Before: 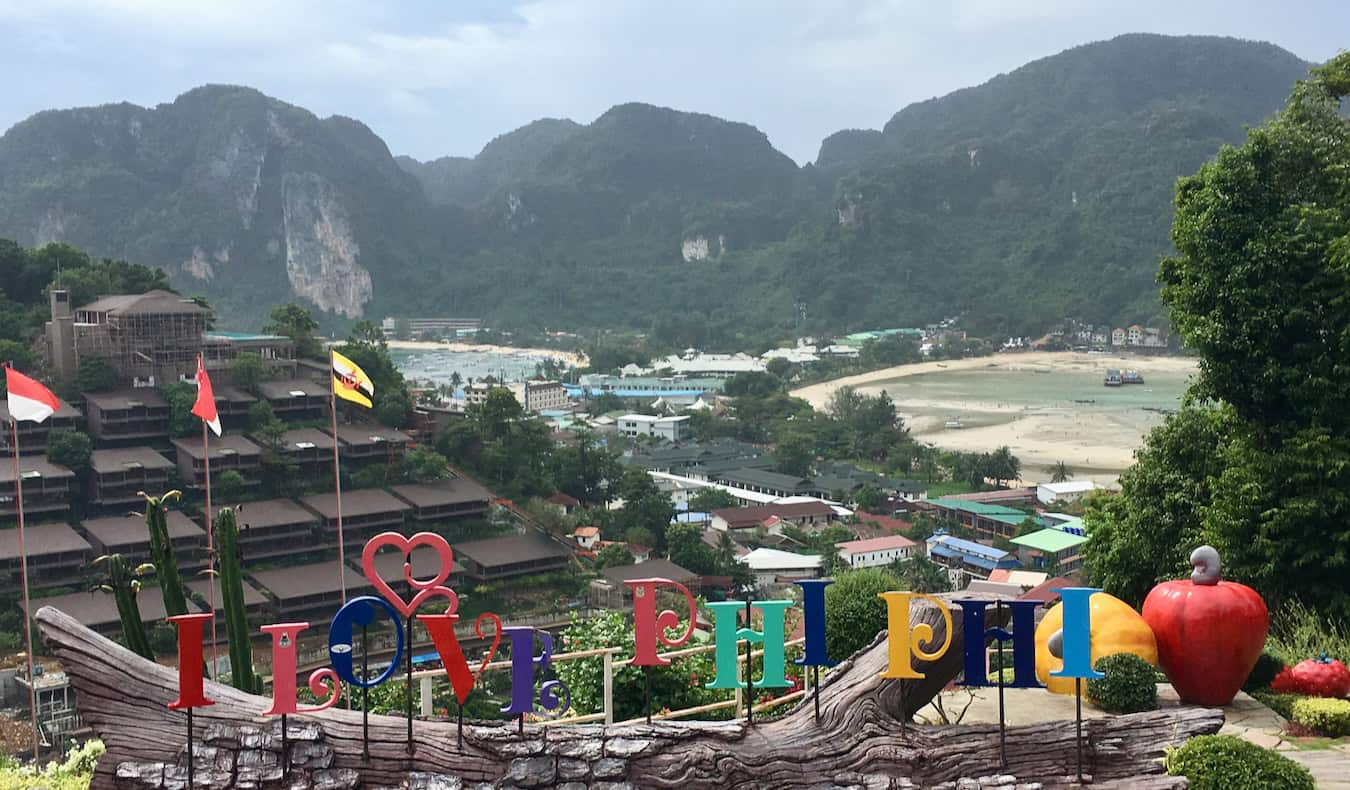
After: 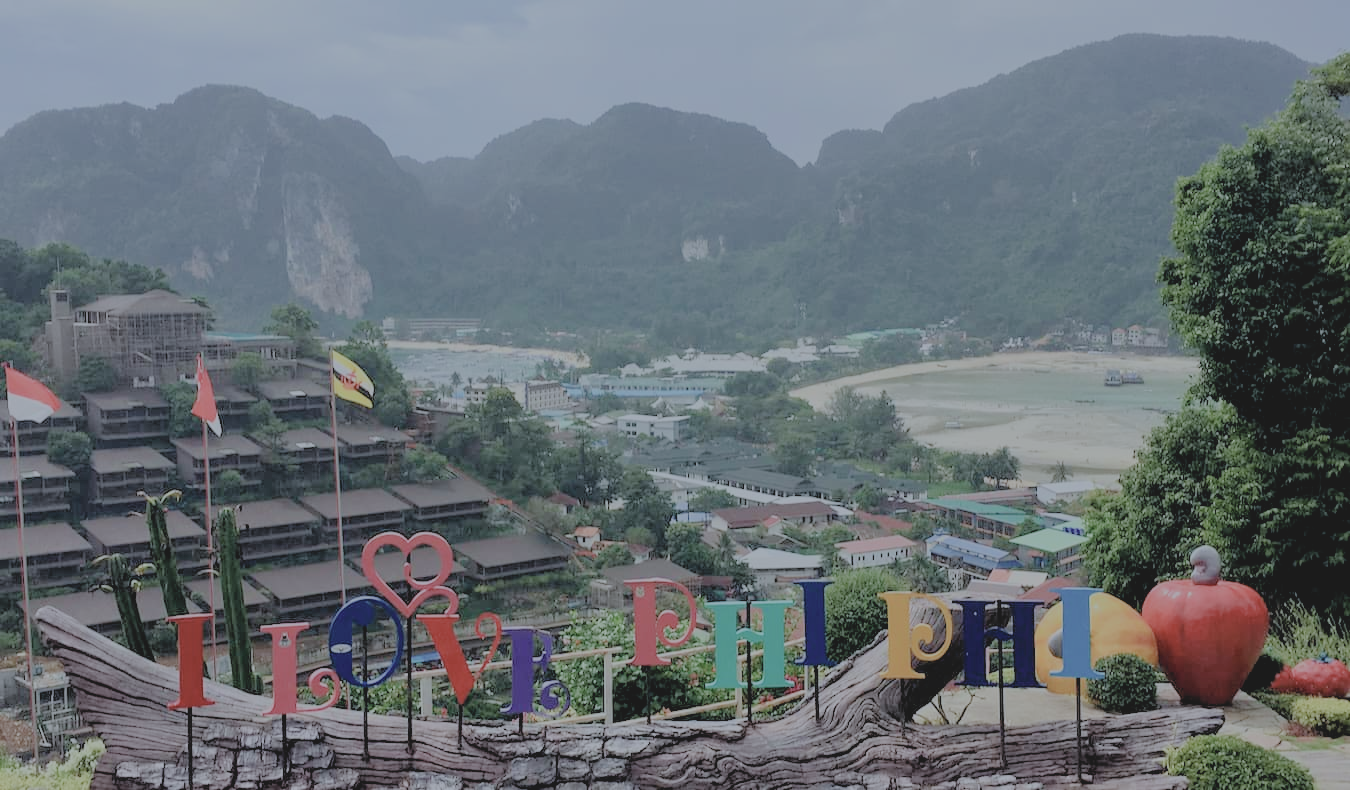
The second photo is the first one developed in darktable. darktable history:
color correction: saturation 0.99
filmic rgb: black relative exposure -4.42 EV, white relative exposure 6.58 EV, hardness 1.85, contrast 0.5
color calibration: illuminant as shot in camera, x 0.369, y 0.376, temperature 4328.46 K, gamut compression 3
contrast brightness saturation: contrast -0.15, brightness 0.05, saturation -0.12
rotate and perspective: automatic cropping original format, crop left 0, crop top 0
